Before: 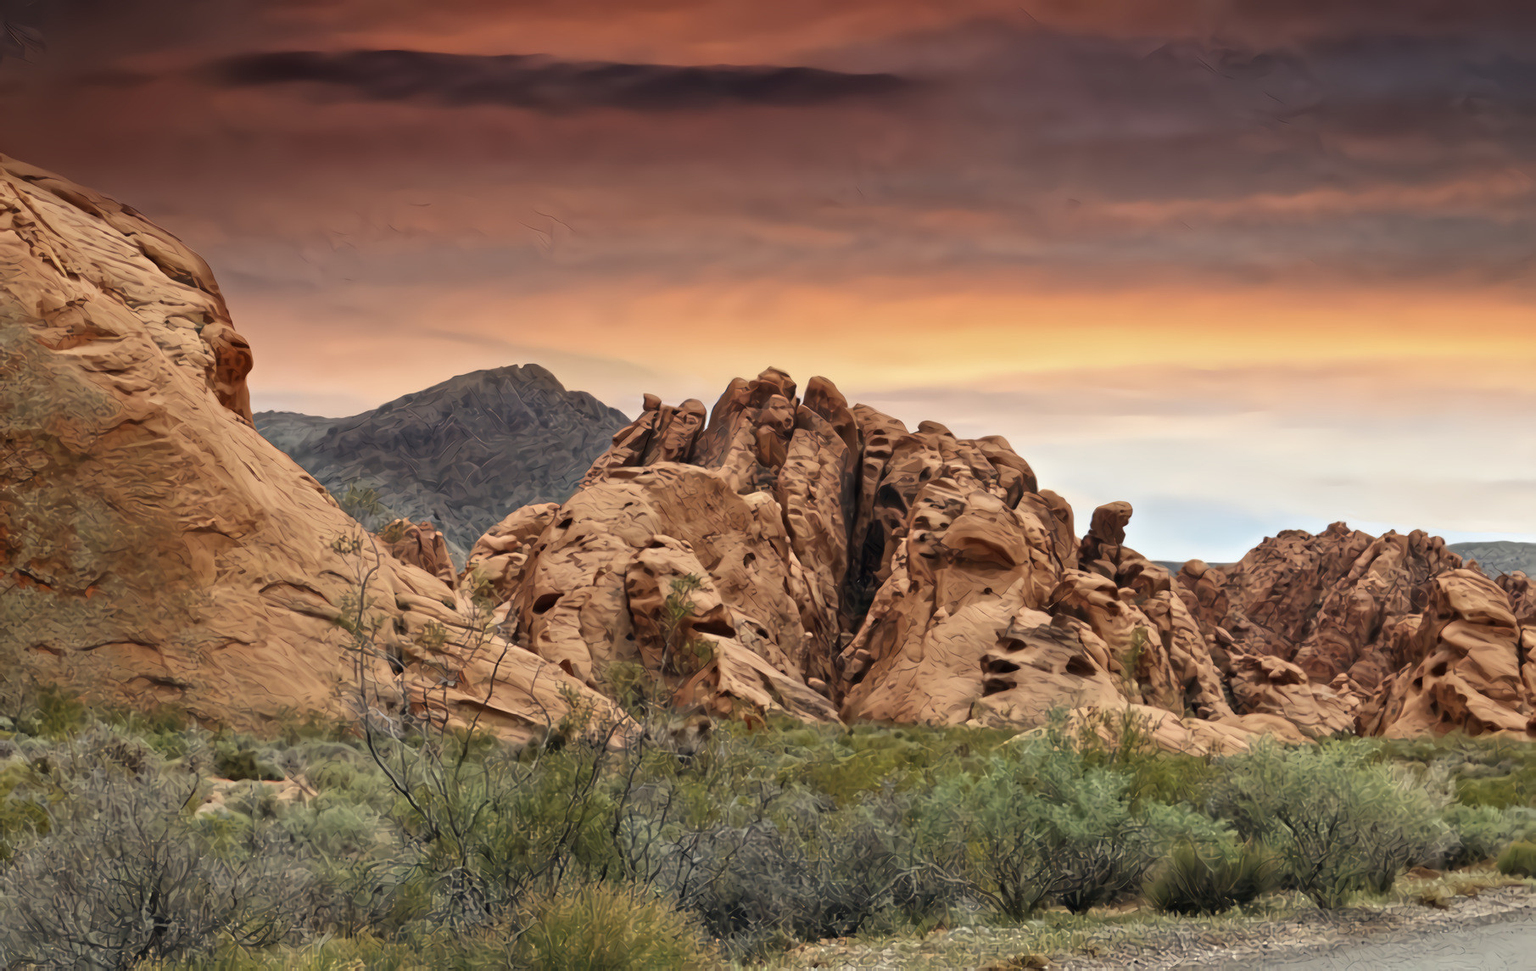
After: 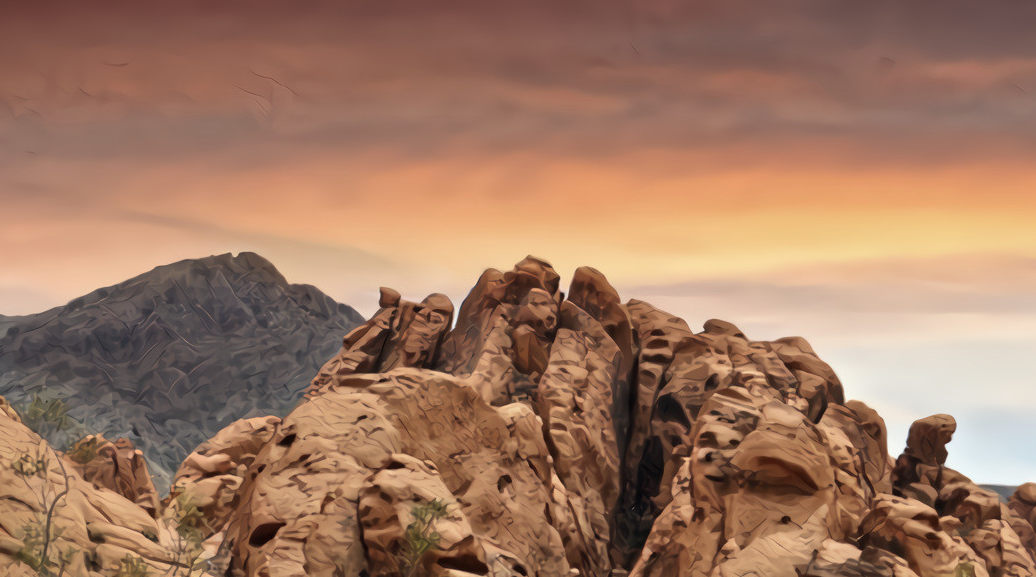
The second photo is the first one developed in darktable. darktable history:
crop: left 20.932%, top 15.471%, right 21.848%, bottom 34.081%
tone equalizer: on, module defaults
